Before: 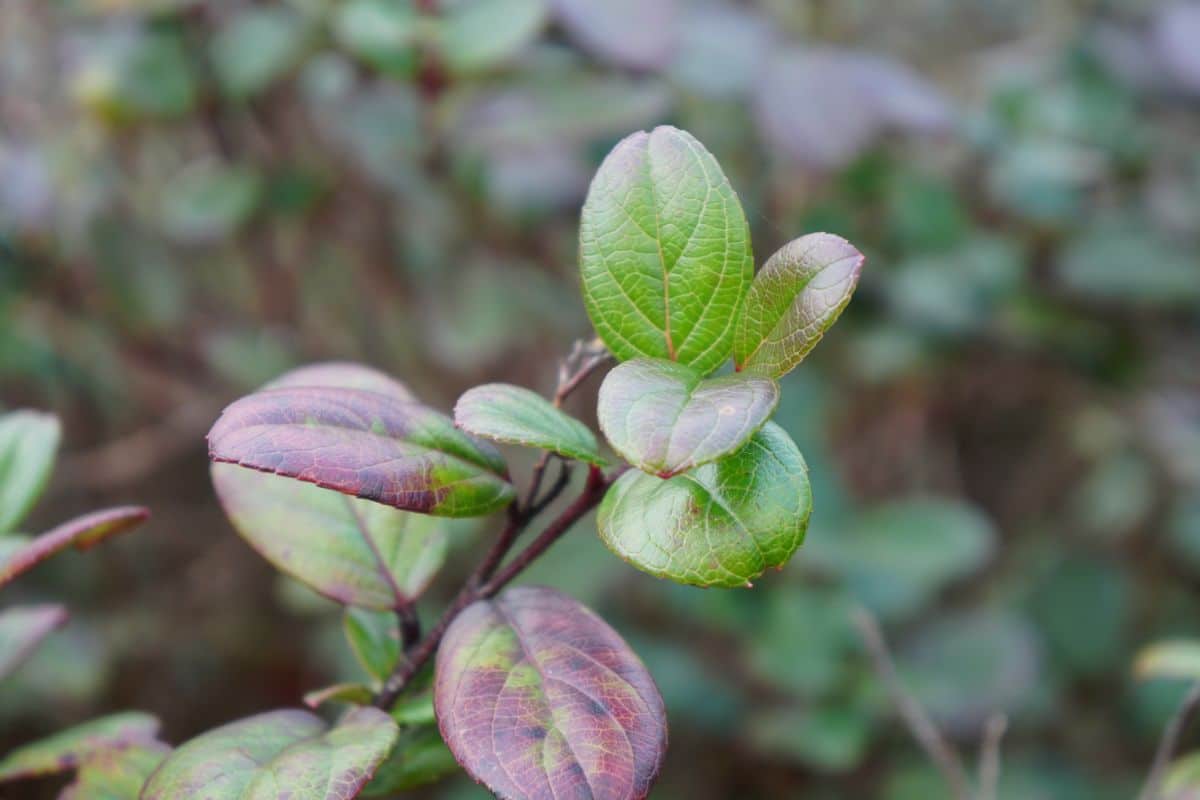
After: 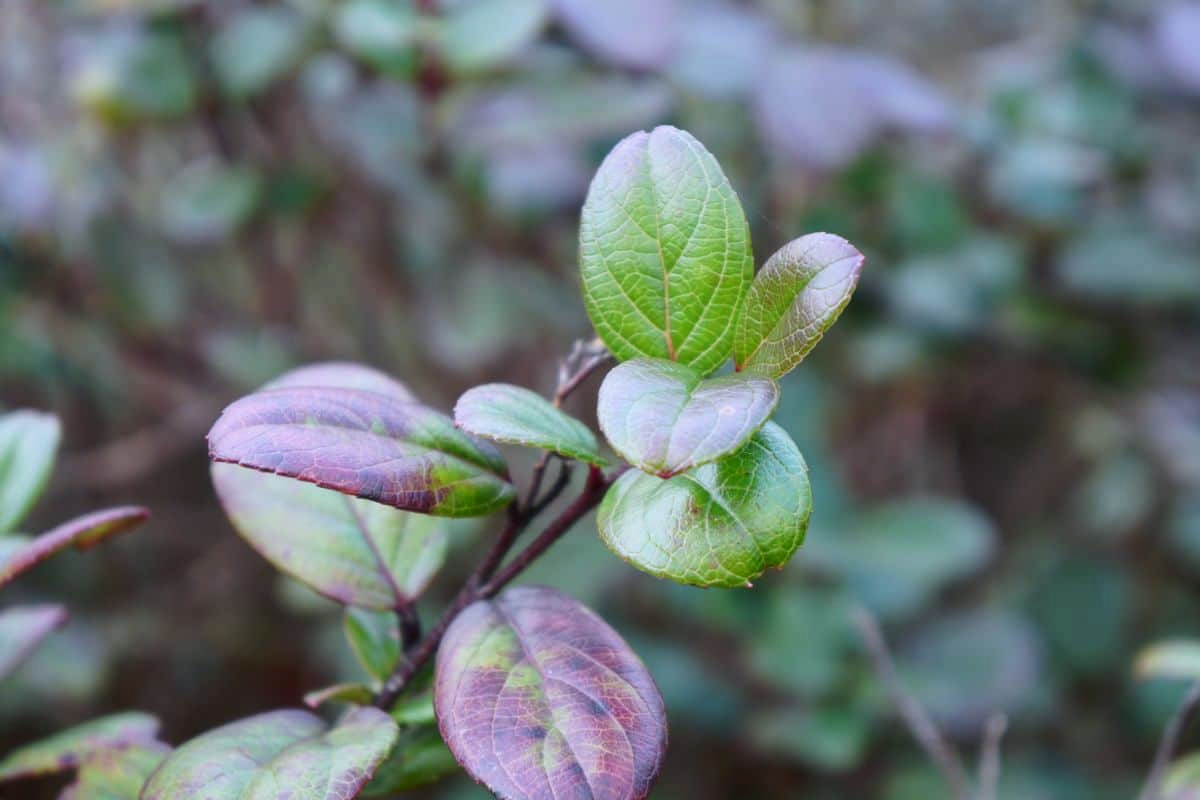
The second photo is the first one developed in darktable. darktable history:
contrast brightness saturation: contrast 0.14
white balance: red 0.967, blue 1.119, emerald 0.756
